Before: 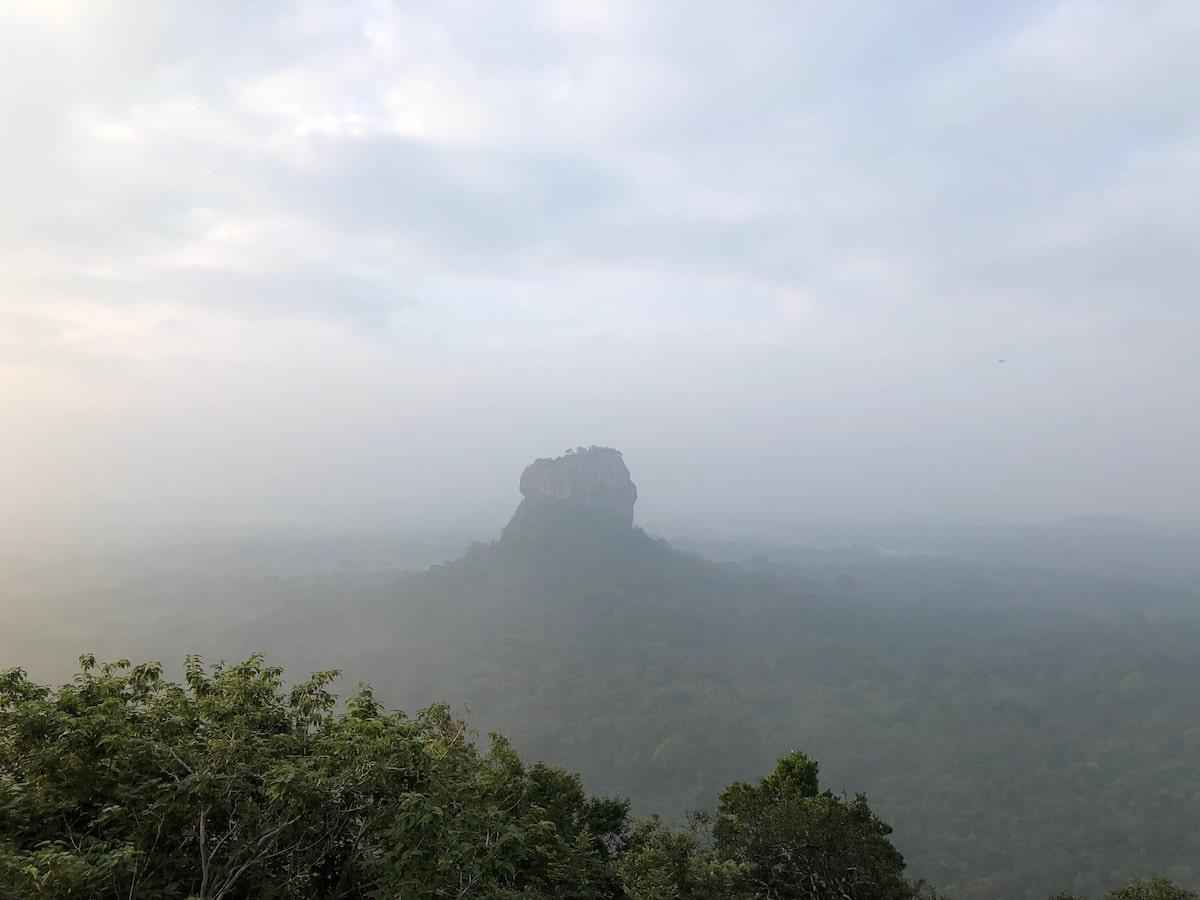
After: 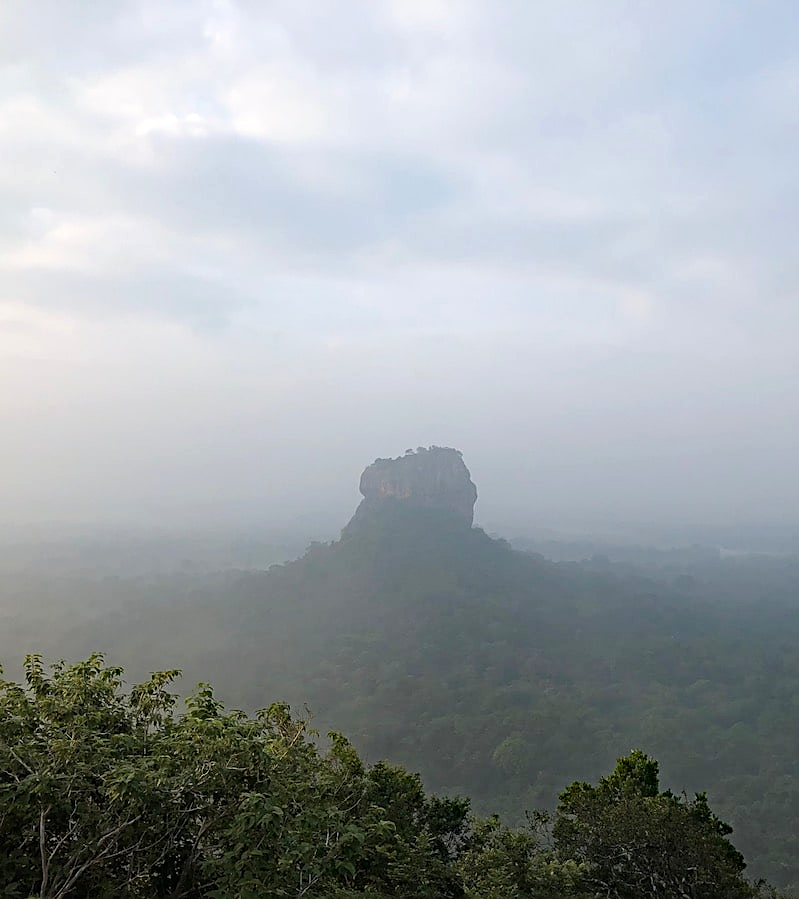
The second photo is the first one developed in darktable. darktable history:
crop and rotate: left 13.342%, right 19.991%
sharpen: on, module defaults
haze removal: strength 0.4, distance 0.22, compatibility mode true, adaptive false
